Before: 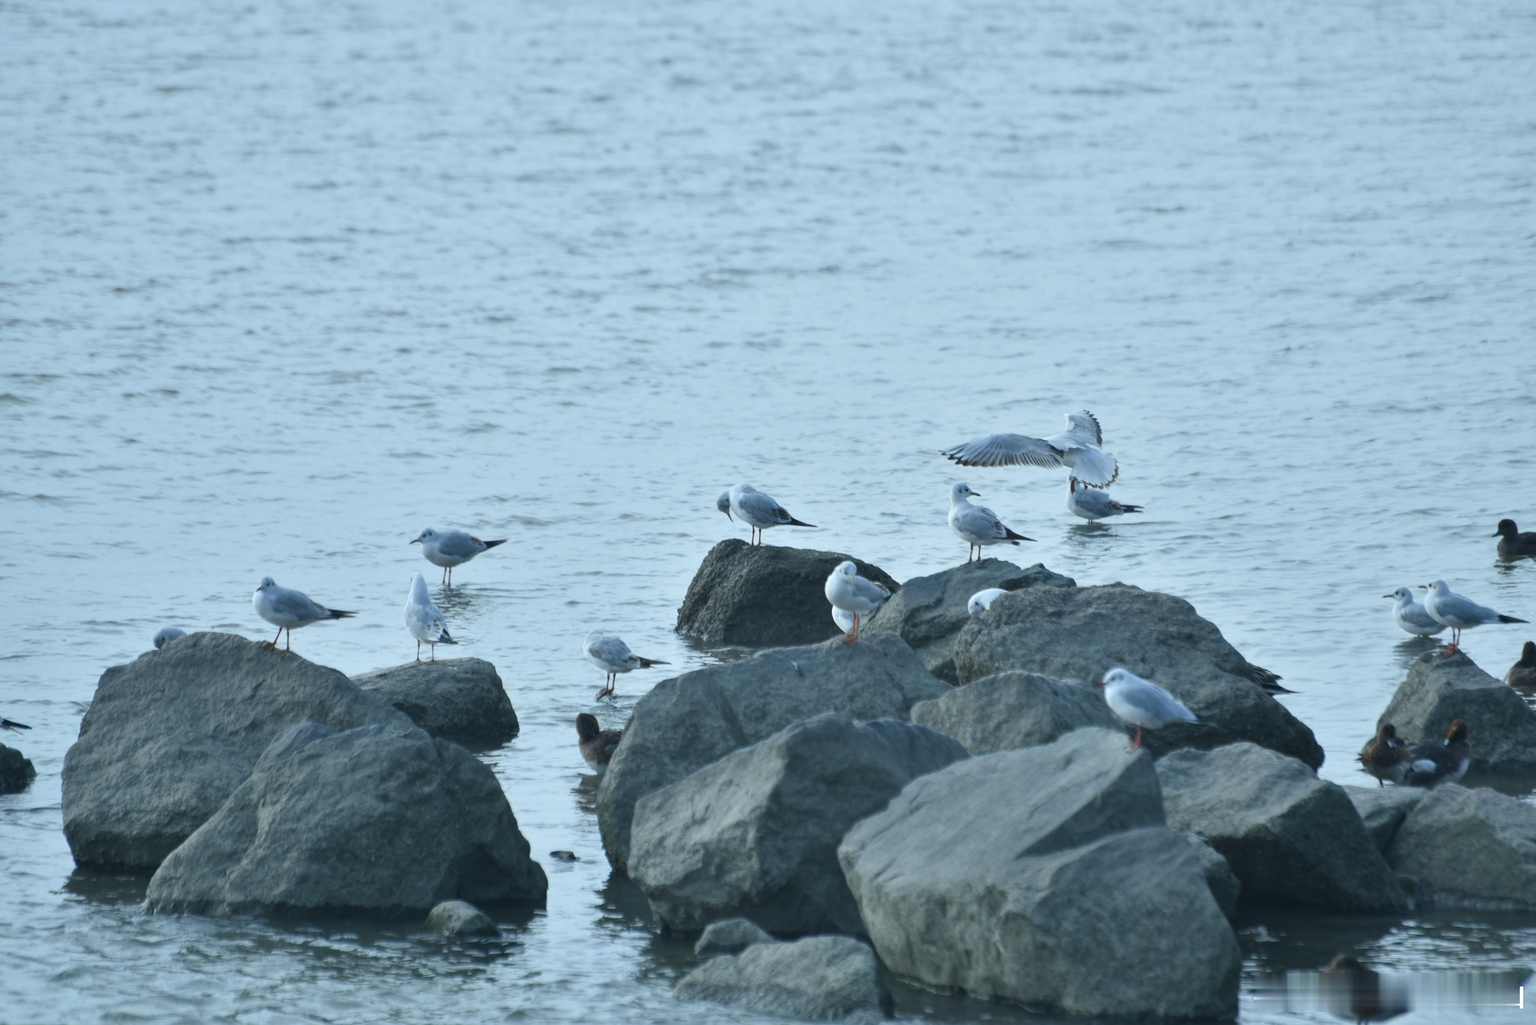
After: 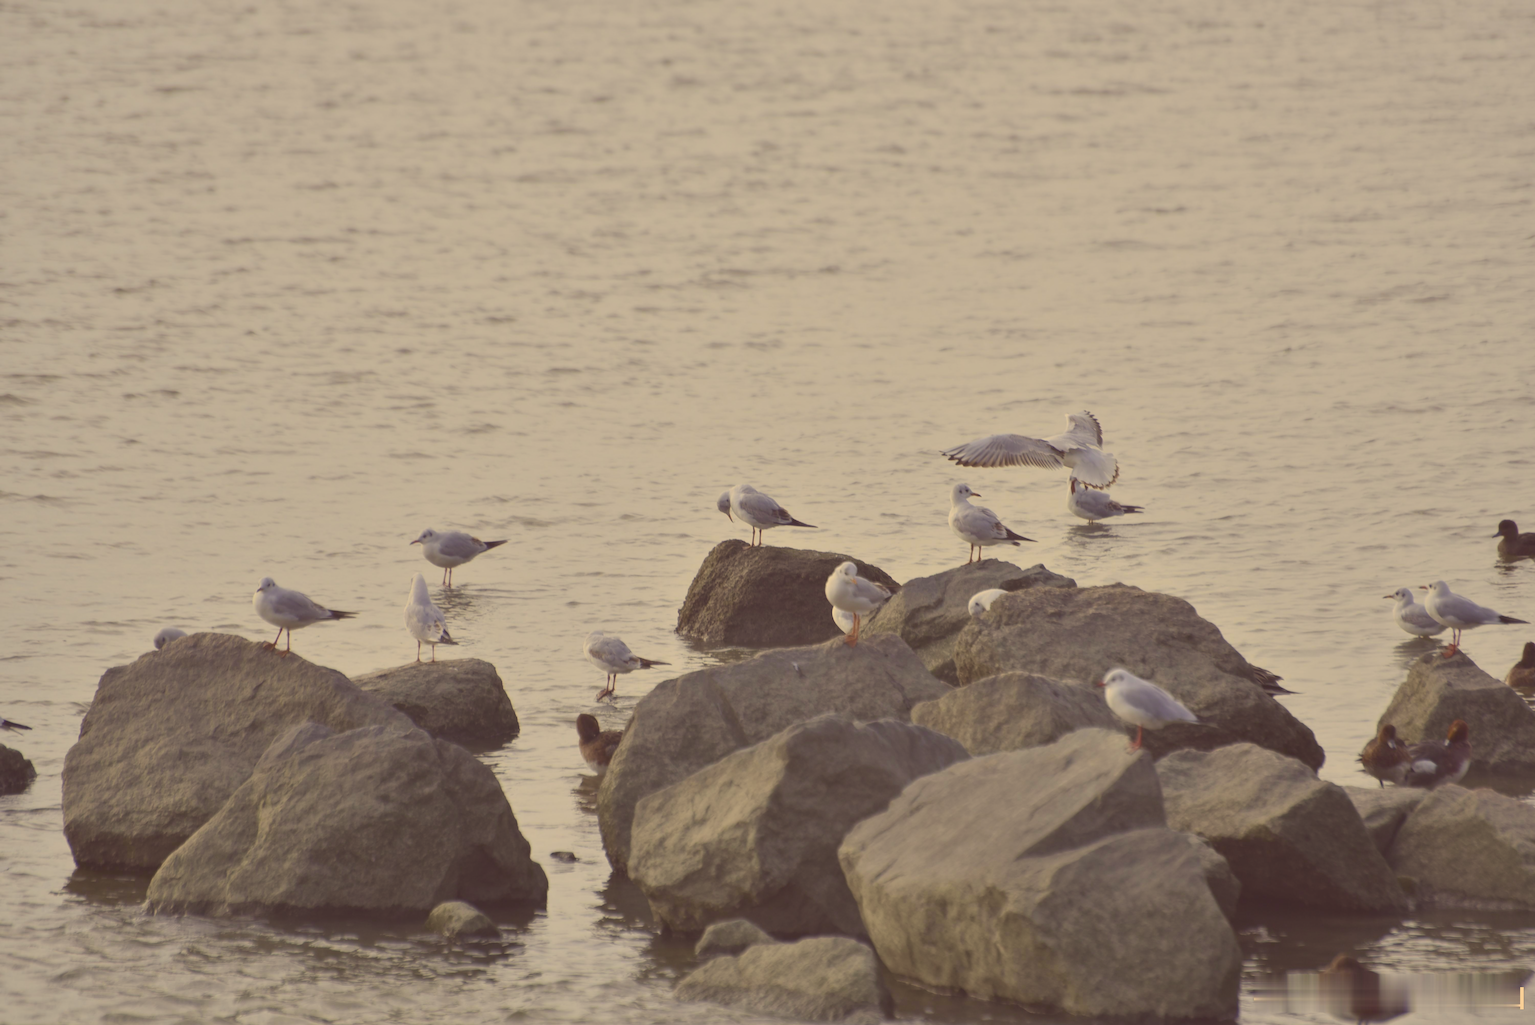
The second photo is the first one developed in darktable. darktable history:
contrast brightness saturation: contrast -0.273
color correction: highlights a* 9.79, highlights b* 38.86, shadows a* 14.58, shadows b* 3.3
